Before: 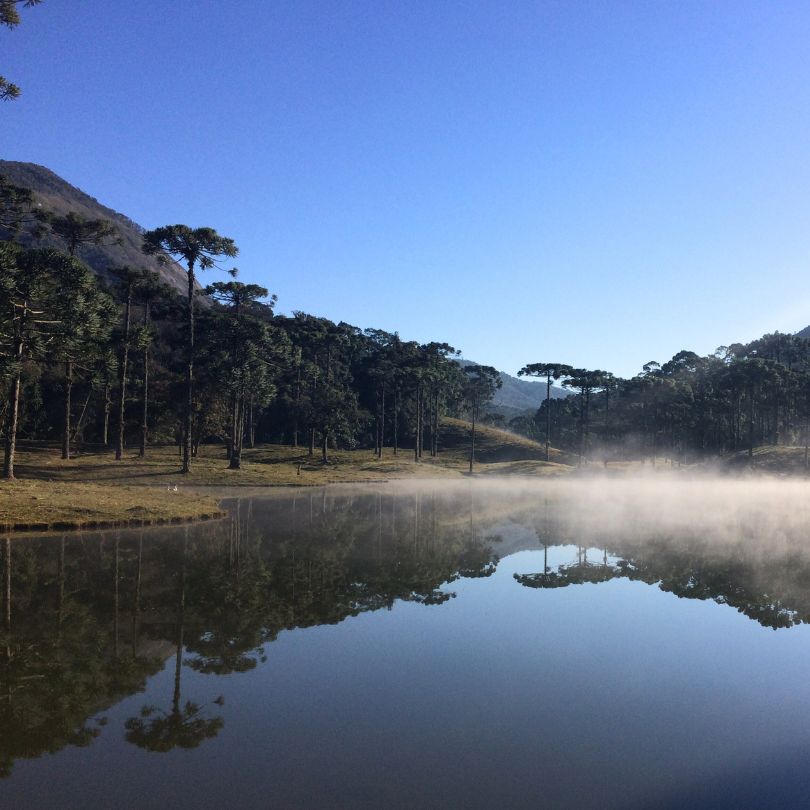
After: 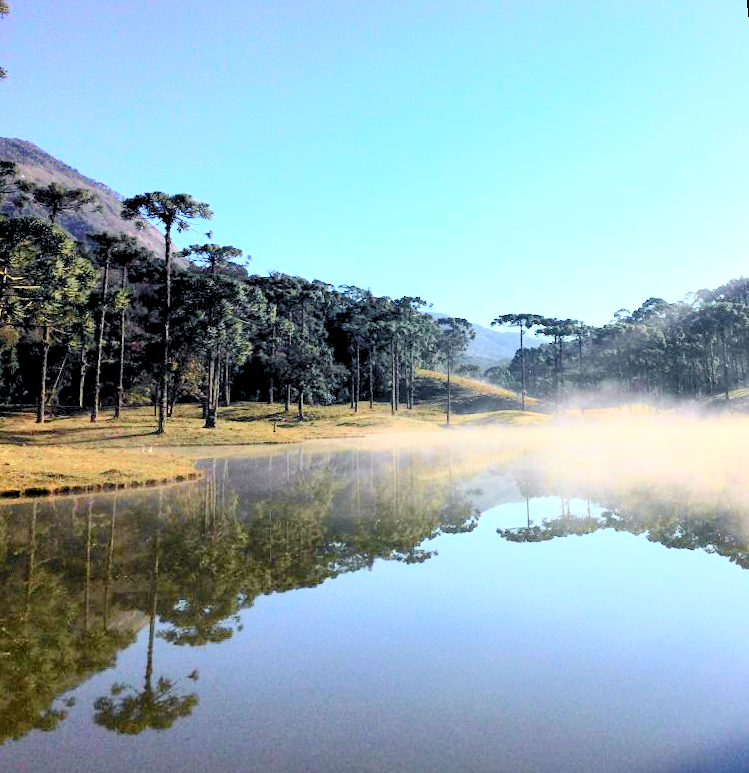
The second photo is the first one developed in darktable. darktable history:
levels: levels [0.093, 0.434, 0.988]
exposure: exposure 0.6 EV, compensate highlight preservation false
contrast brightness saturation: contrast 0.2, brightness 0.16, saturation 0.22
tone curve: curves: ch0 [(0, 0) (0.058, 0.027) (0.214, 0.183) (0.295, 0.288) (0.48, 0.541) (0.658, 0.703) (0.741, 0.775) (0.844, 0.866) (0.986, 0.957)]; ch1 [(0, 0) (0.172, 0.123) (0.312, 0.296) (0.437, 0.429) (0.471, 0.469) (0.502, 0.5) (0.513, 0.515) (0.572, 0.603) (0.617, 0.653) (0.68, 0.724) (0.889, 0.924) (1, 1)]; ch2 [(0, 0) (0.411, 0.424) (0.489, 0.49) (0.502, 0.5) (0.512, 0.524) (0.549, 0.578) (0.604, 0.628) (0.709, 0.748) (1, 1)], color space Lab, independent channels, preserve colors none
rotate and perspective: rotation -1.68°, lens shift (vertical) -0.146, crop left 0.049, crop right 0.912, crop top 0.032, crop bottom 0.96
